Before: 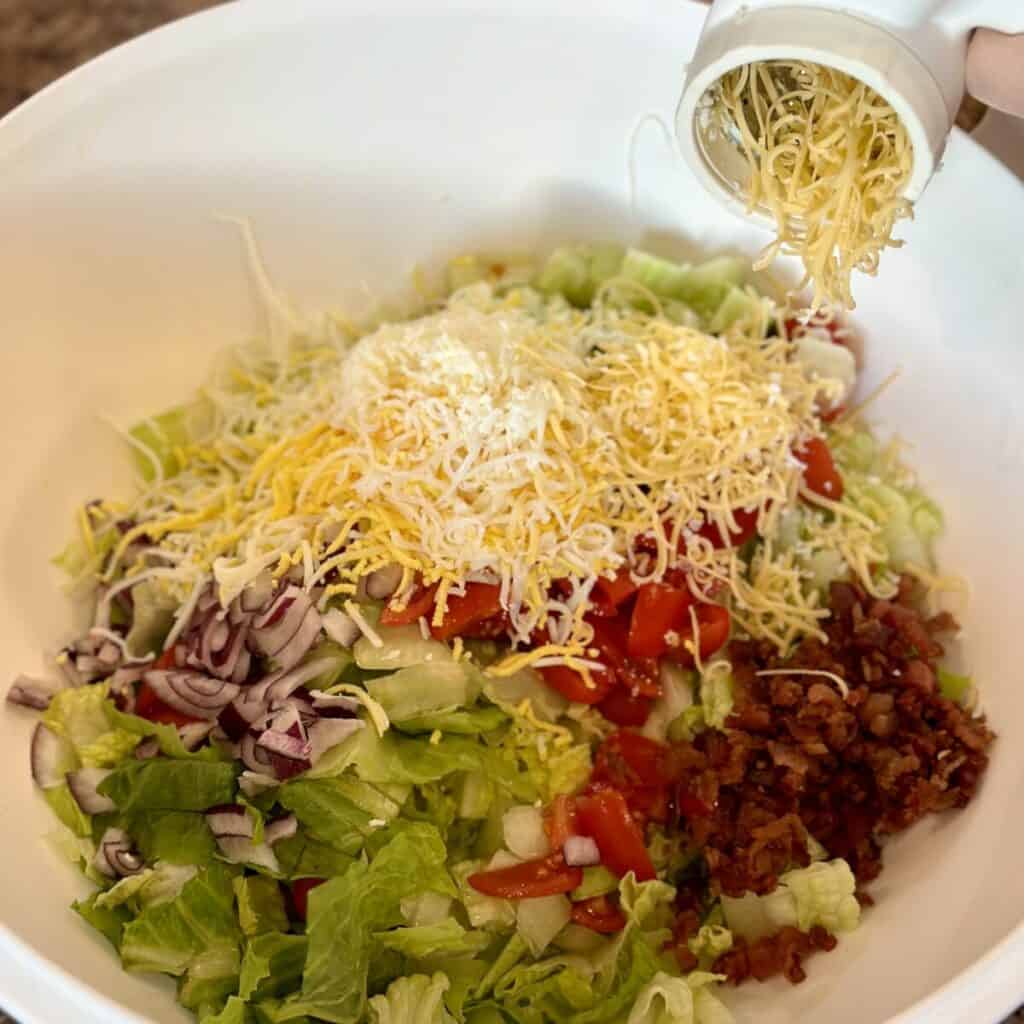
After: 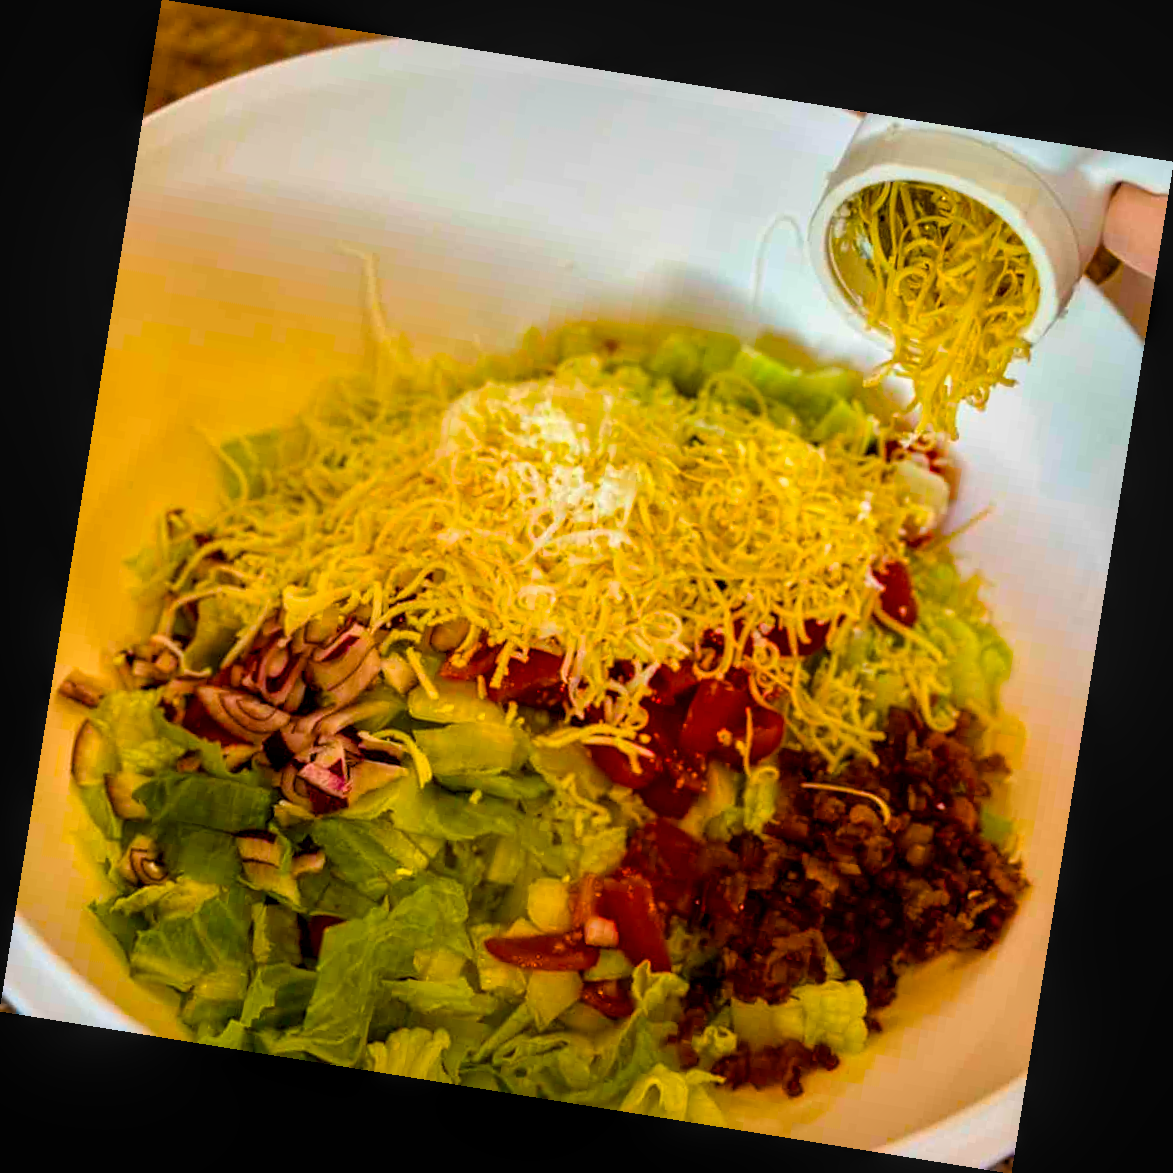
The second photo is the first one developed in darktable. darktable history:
rotate and perspective: rotation 9.12°, automatic cropping off
color balance rgb: perceptual saturation grading › global saturation 100%
local contrast: on, module defaults
